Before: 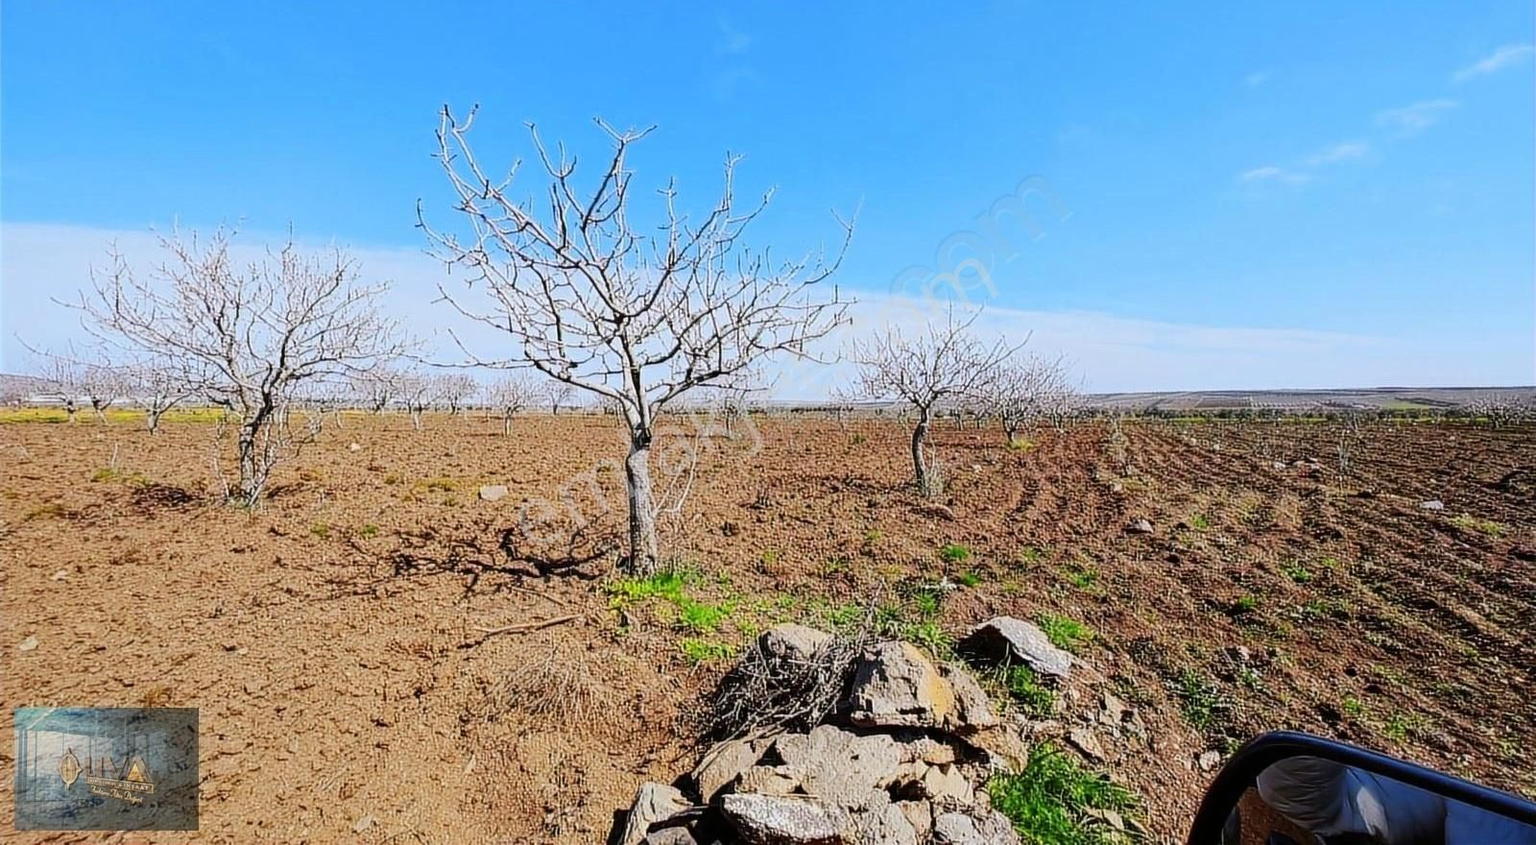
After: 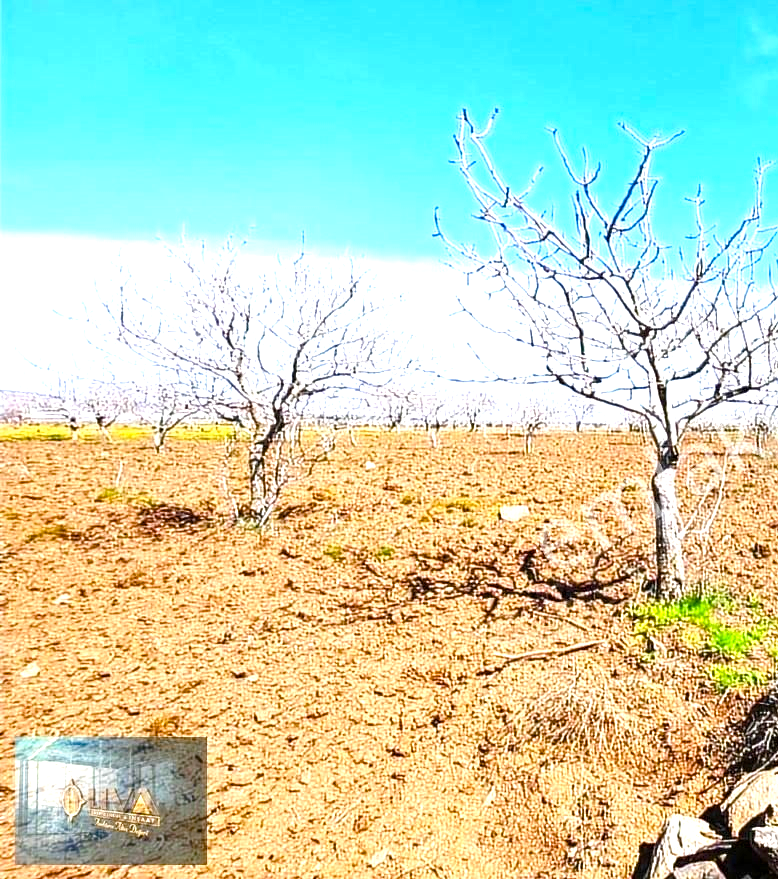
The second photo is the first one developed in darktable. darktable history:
color balance rgb: power › hue 329.17°, perceptual saturation grading › global saturation 35.107%, perceptual saturation grading › highlights -29.843%, perceptual saturation grading › shadows 35.807%, perceptual brilliance grading › global brilliance 12.633%
crop and rotate: left 0.023%, top 0%, right 51.327%
exposure: exposure 0.782 EV, compensate highlight preservation false
